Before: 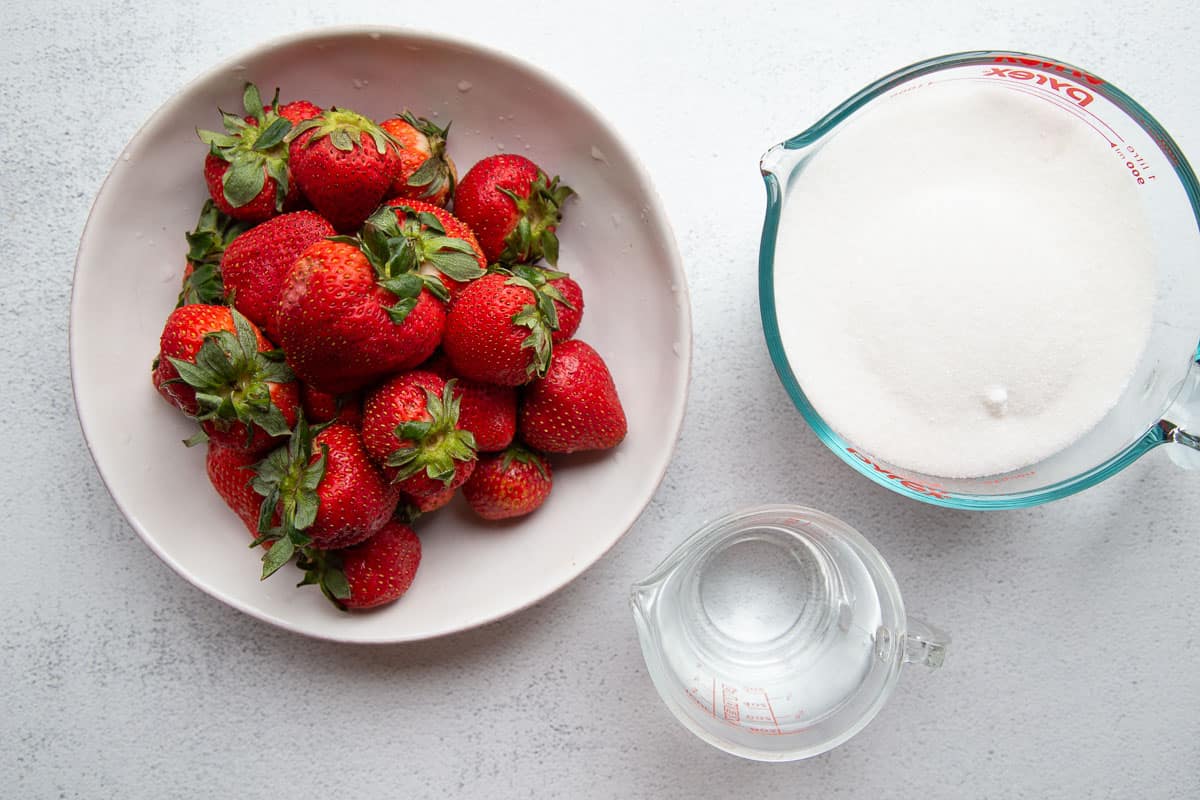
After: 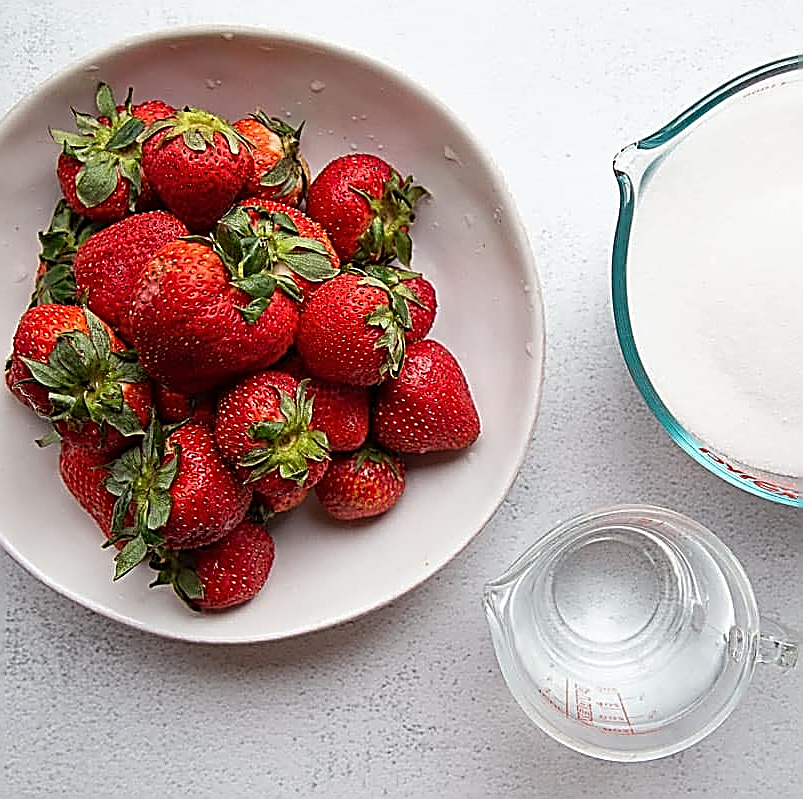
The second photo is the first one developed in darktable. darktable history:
crop and rotate: left 12.267%, right 20.742%
sharpen: amount 1.987
